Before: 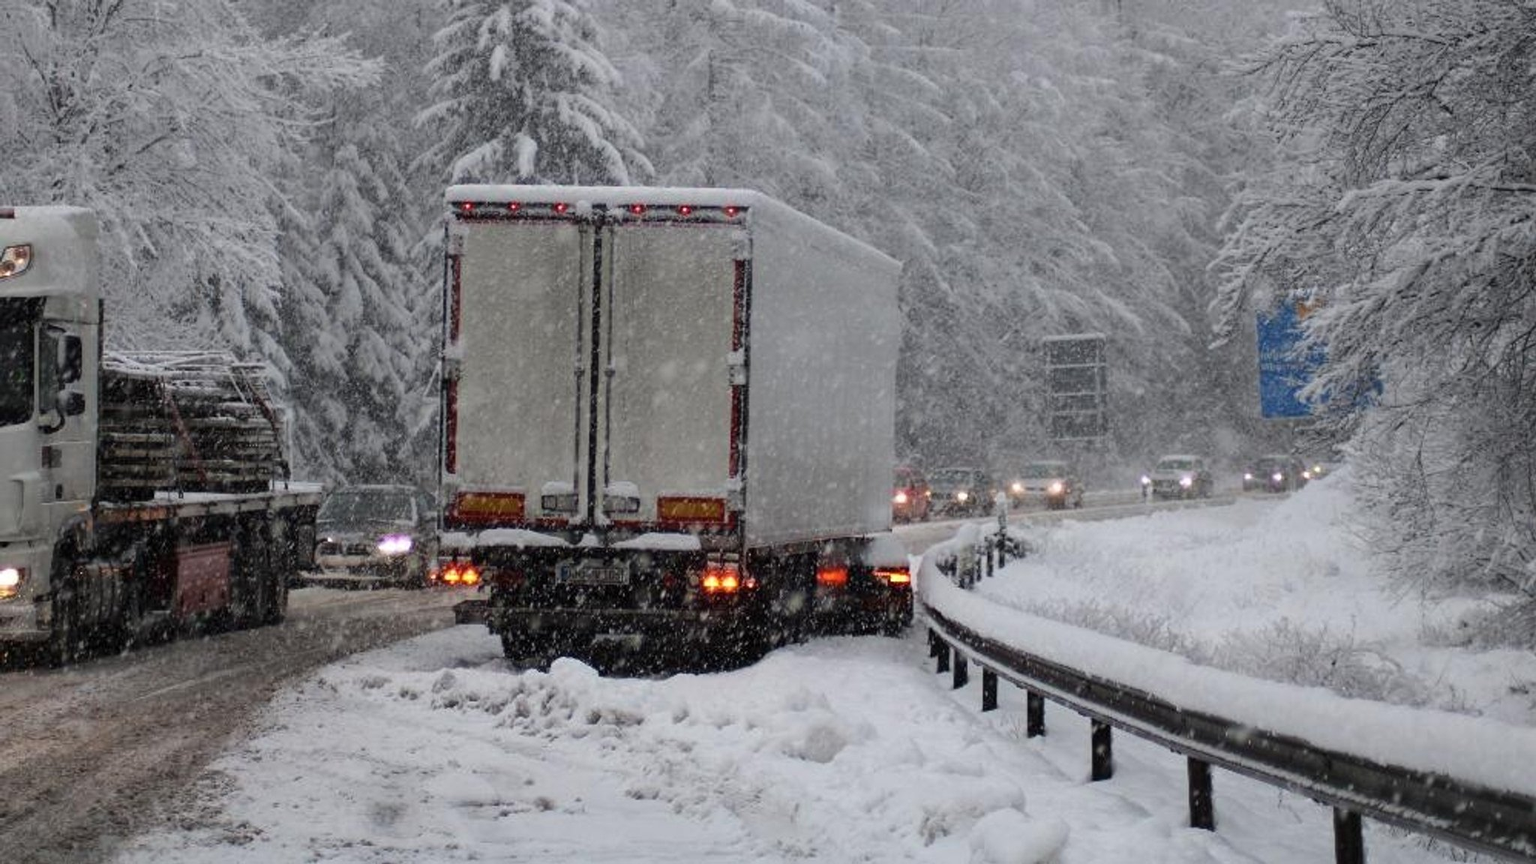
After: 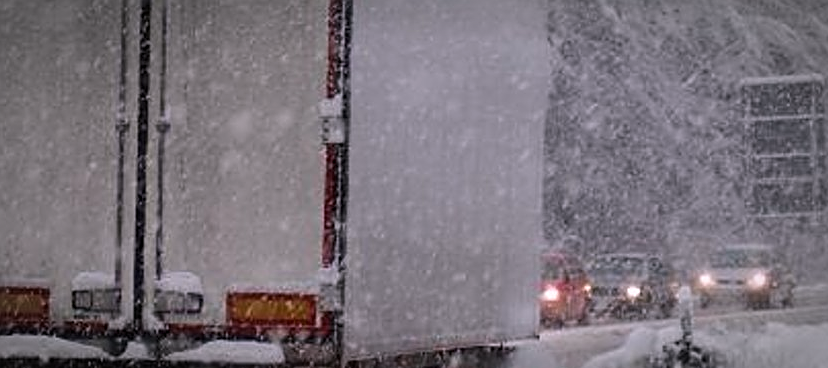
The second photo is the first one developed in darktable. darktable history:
sharpen: on, module defaults
vignetting: automatic ratio true
crop: left 31.751%, top 32.172%, right 27.8%, bottom 35.83%
white balance: red 1.05, blue 1.072
